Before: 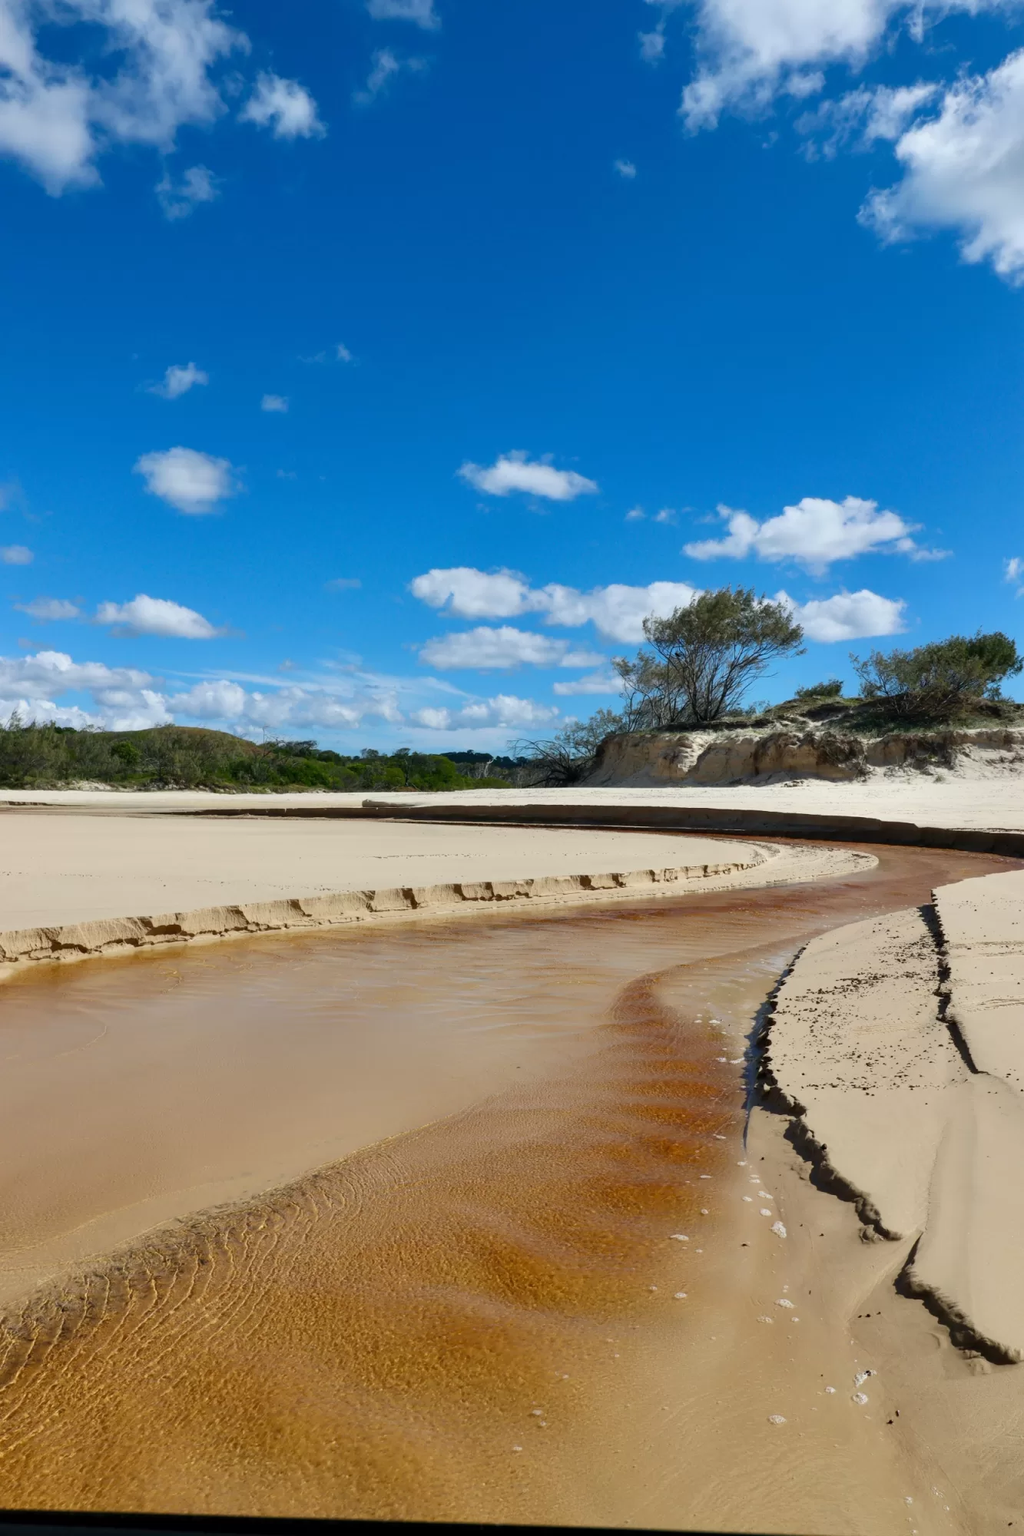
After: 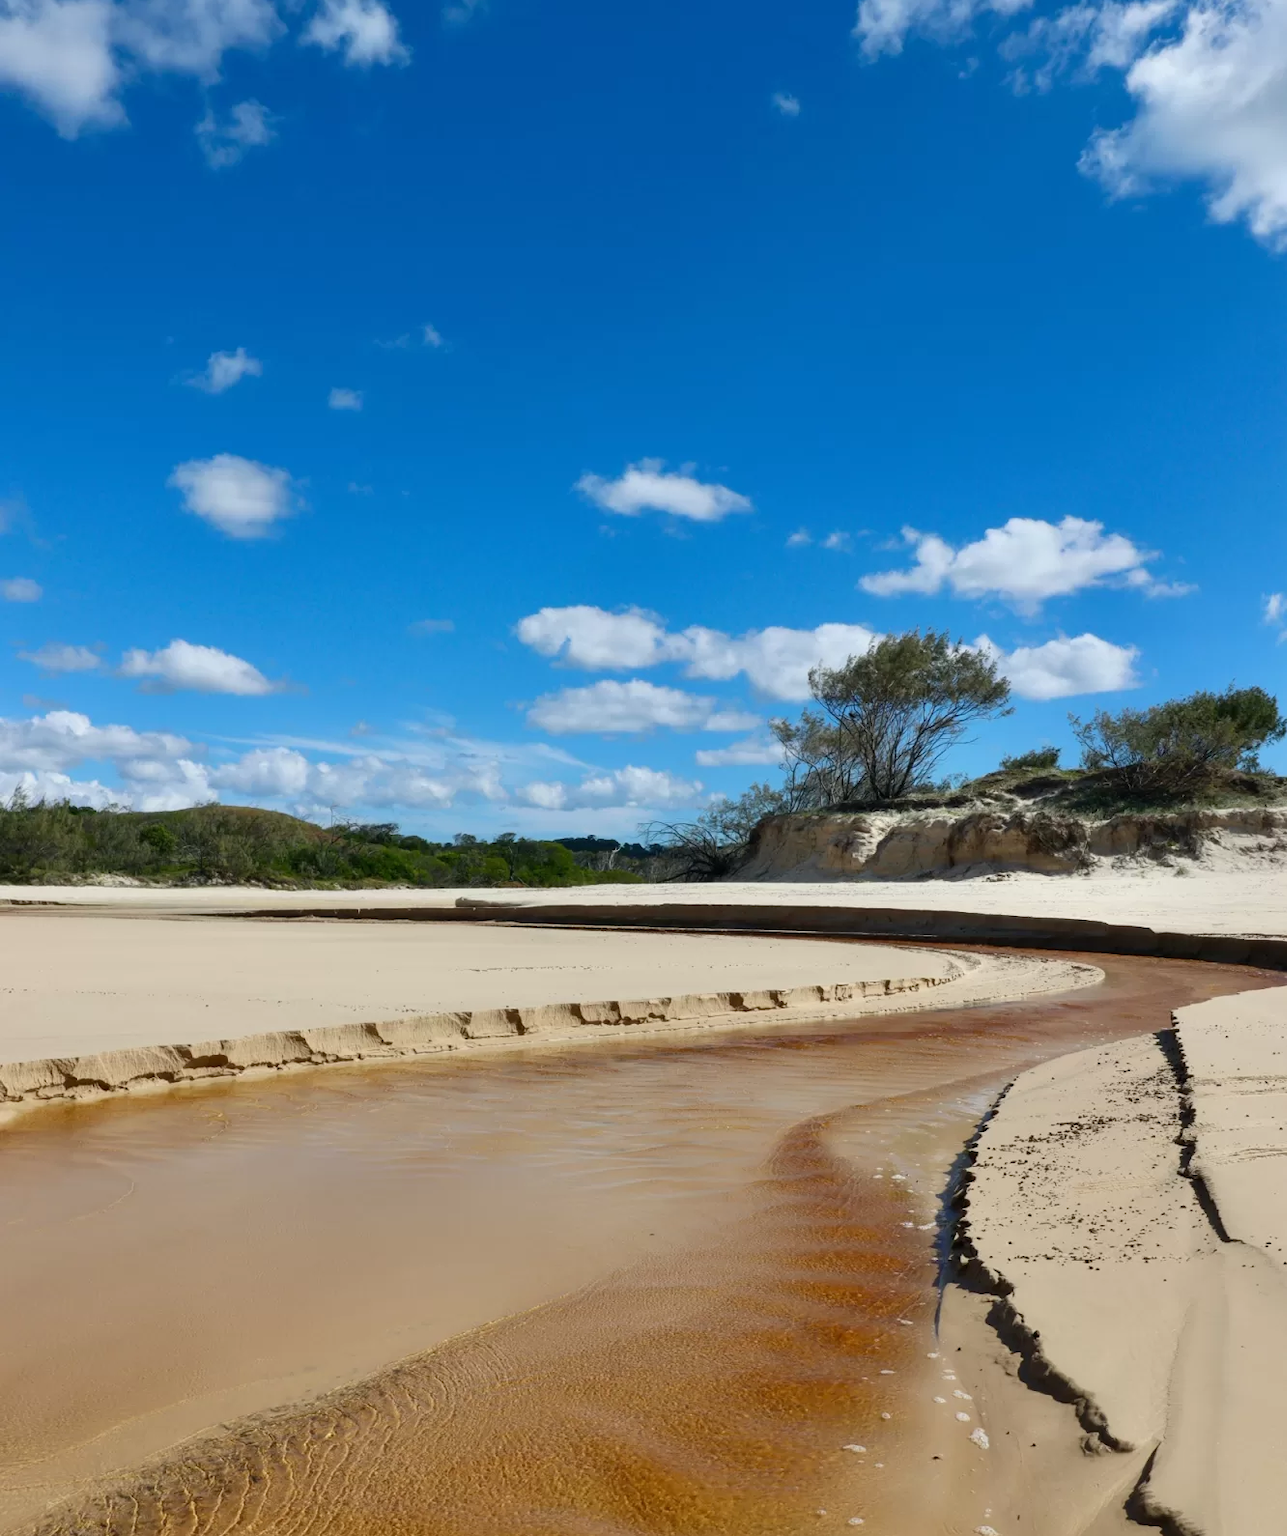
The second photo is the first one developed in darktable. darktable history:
crop and rotate: top 5.649%, bottom 14.844%
